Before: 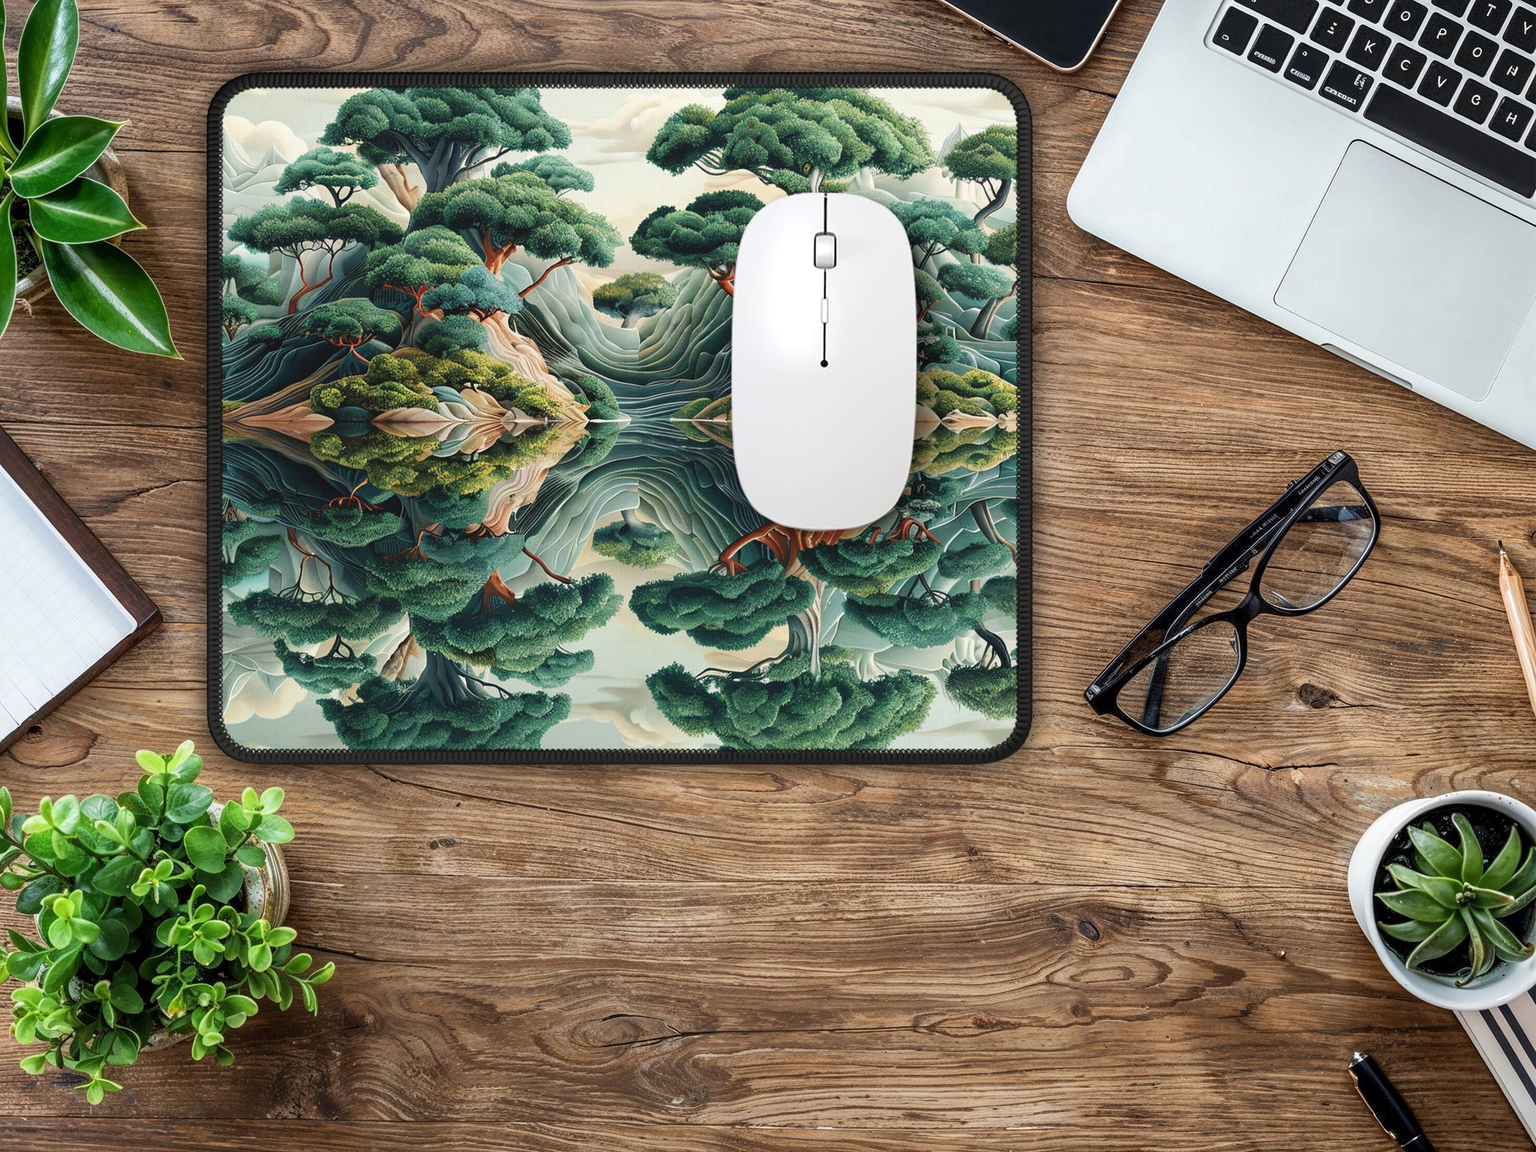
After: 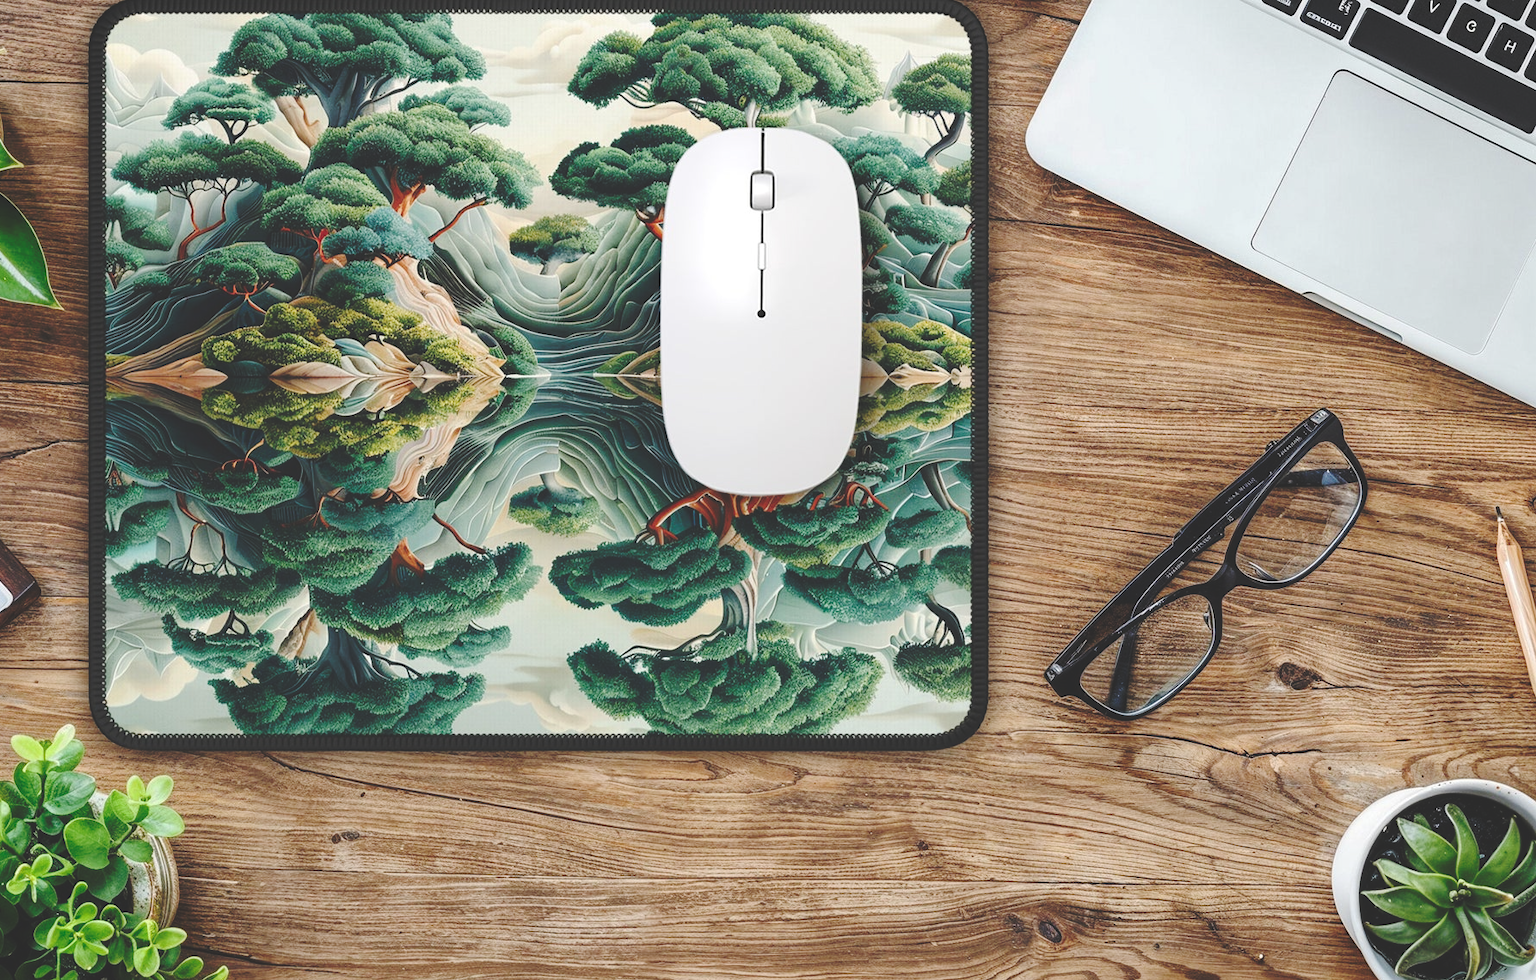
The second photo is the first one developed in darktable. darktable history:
base curve: curves: ch0 [(0, 0.024) (0.055, 0.065) (0.121, 0.166) (0.236, 0.319) (0.693, 0.726) (1, 1)], preserve colors none
crop: left 8.196%, top 6.613%, bottom 15.273%
